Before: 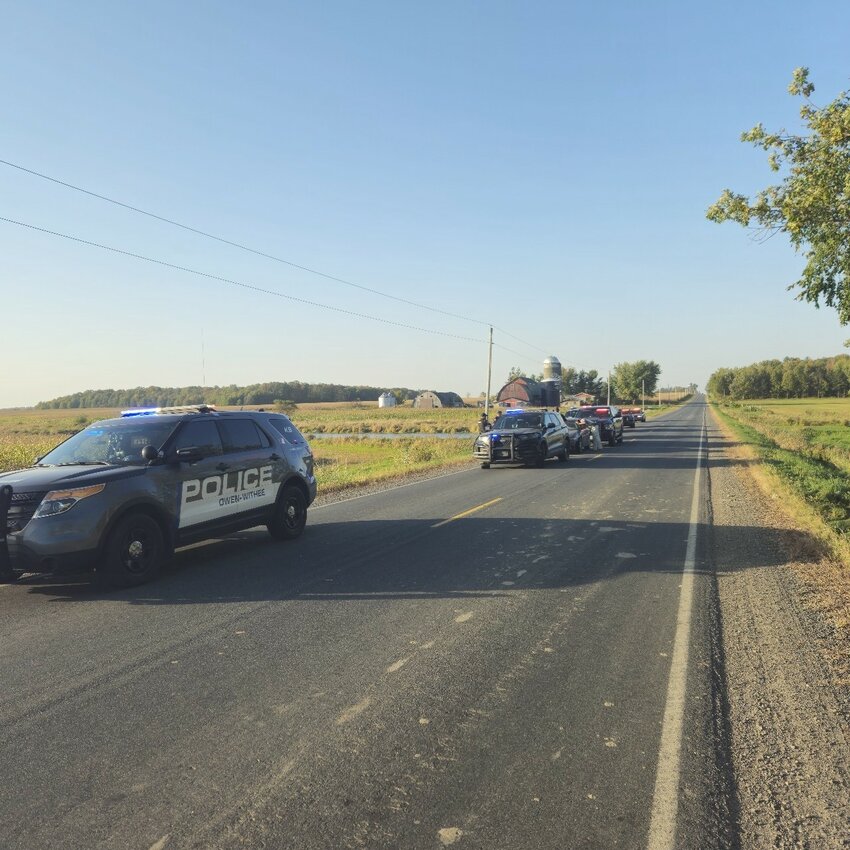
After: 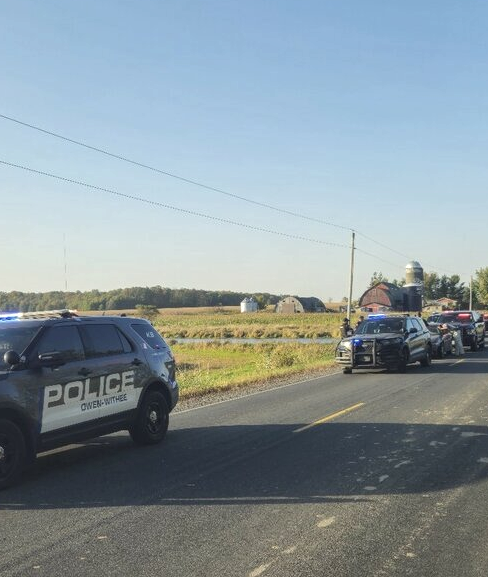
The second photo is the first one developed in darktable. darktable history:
crop: left 16.251%, top 11.245%, right 26.254%, bottom 20.774%
local contrast: on, module defaults
shadows and highlights: shadows 29.37, highlights -29.4, low approximation 0.01, soften with gaussian
